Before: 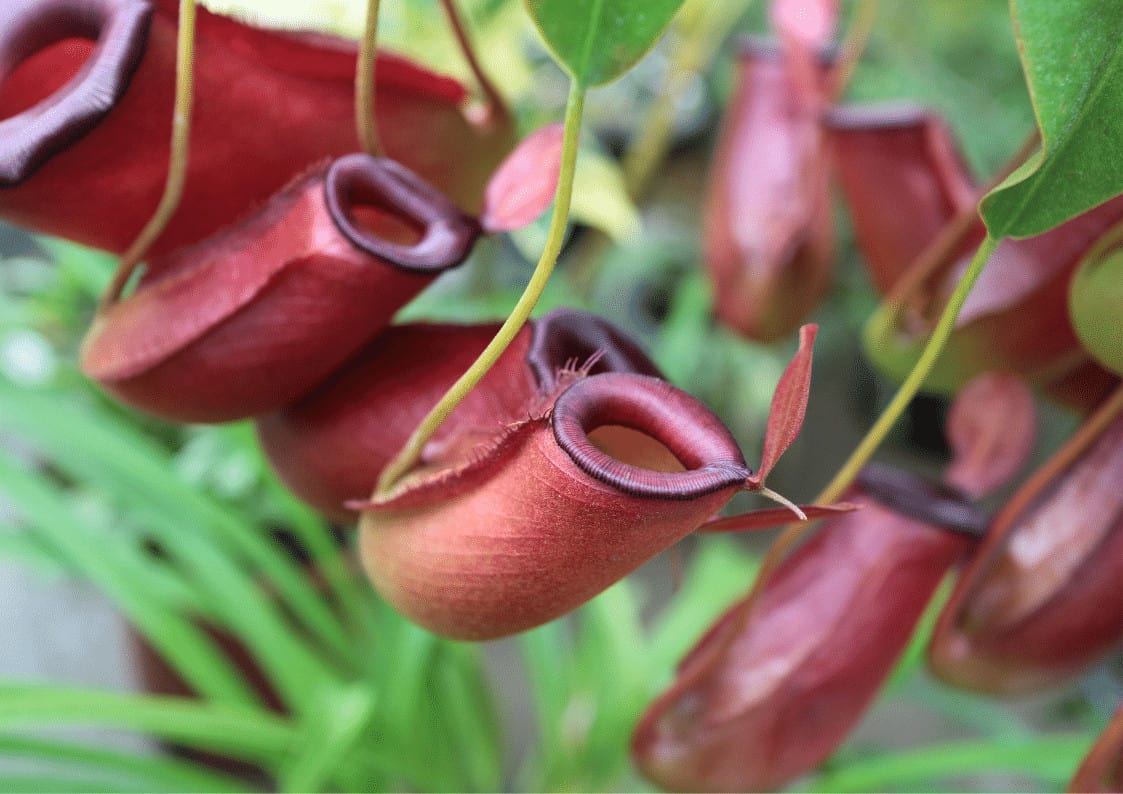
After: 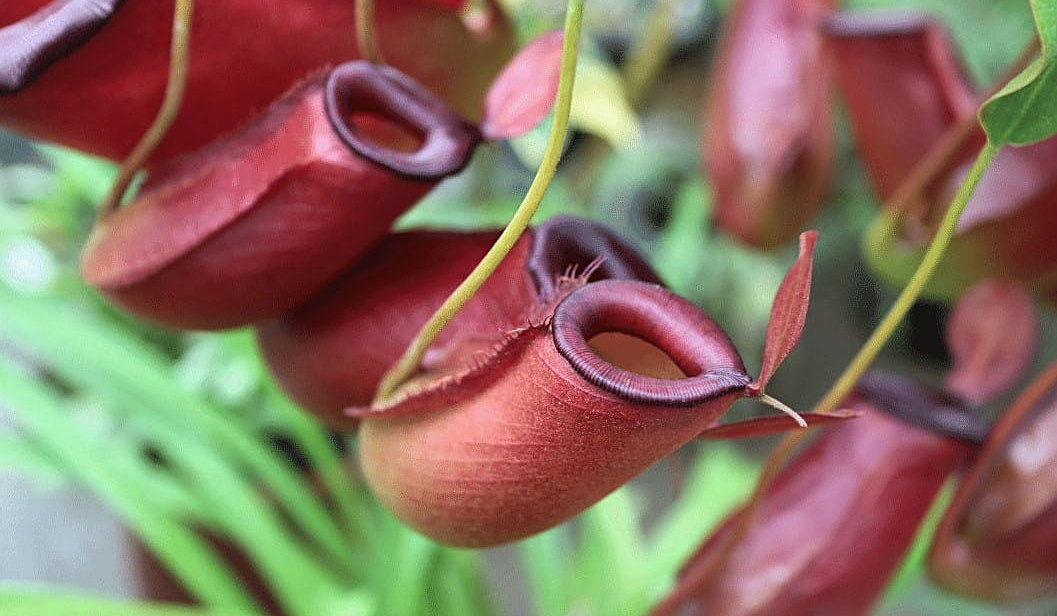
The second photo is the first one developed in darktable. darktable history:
sharpen: on, module defaults
crop and rotate: angle 0.035°, top 11.685%, right 5.744%, bottom 10.637%
color zones: curves: ch0 [(0.25, 0.5) (0.463, 0.627) (0.484, 0.637) (0.75, 0.5)]
